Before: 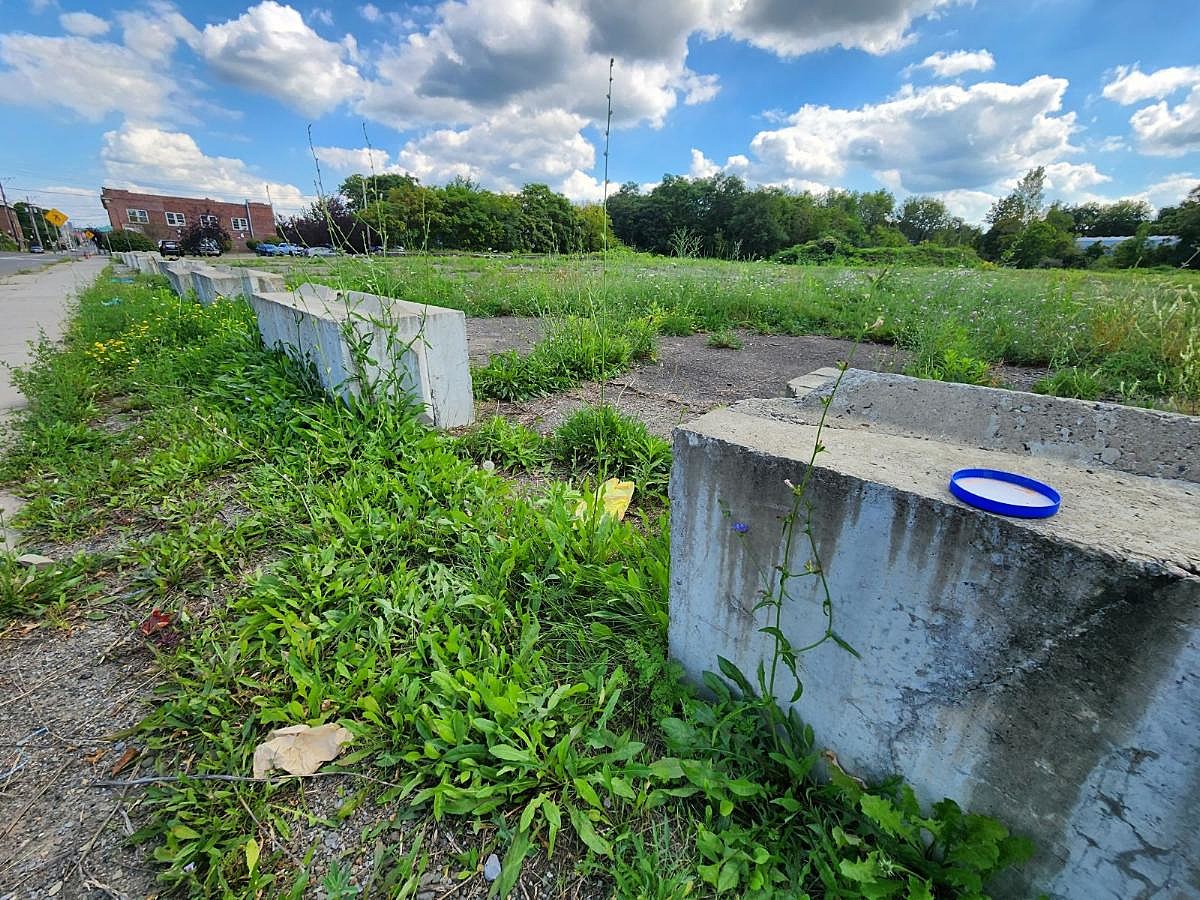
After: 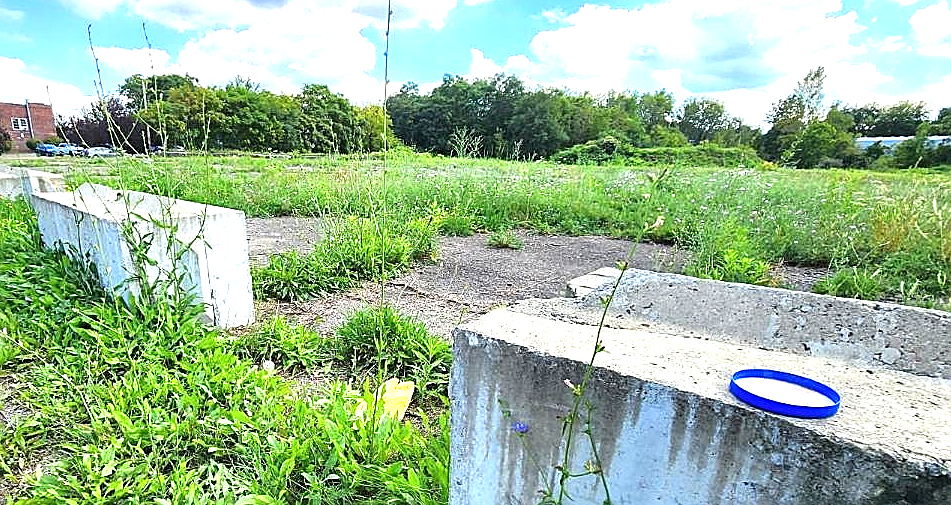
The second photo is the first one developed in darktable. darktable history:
exposure: black level correction 0, exposure 1.199 EV, compensate highlight preservation false
crop: left 18.398%, top 11.123%, right 2.338%, bottom 32.741%
sharpen: on, module defaults
